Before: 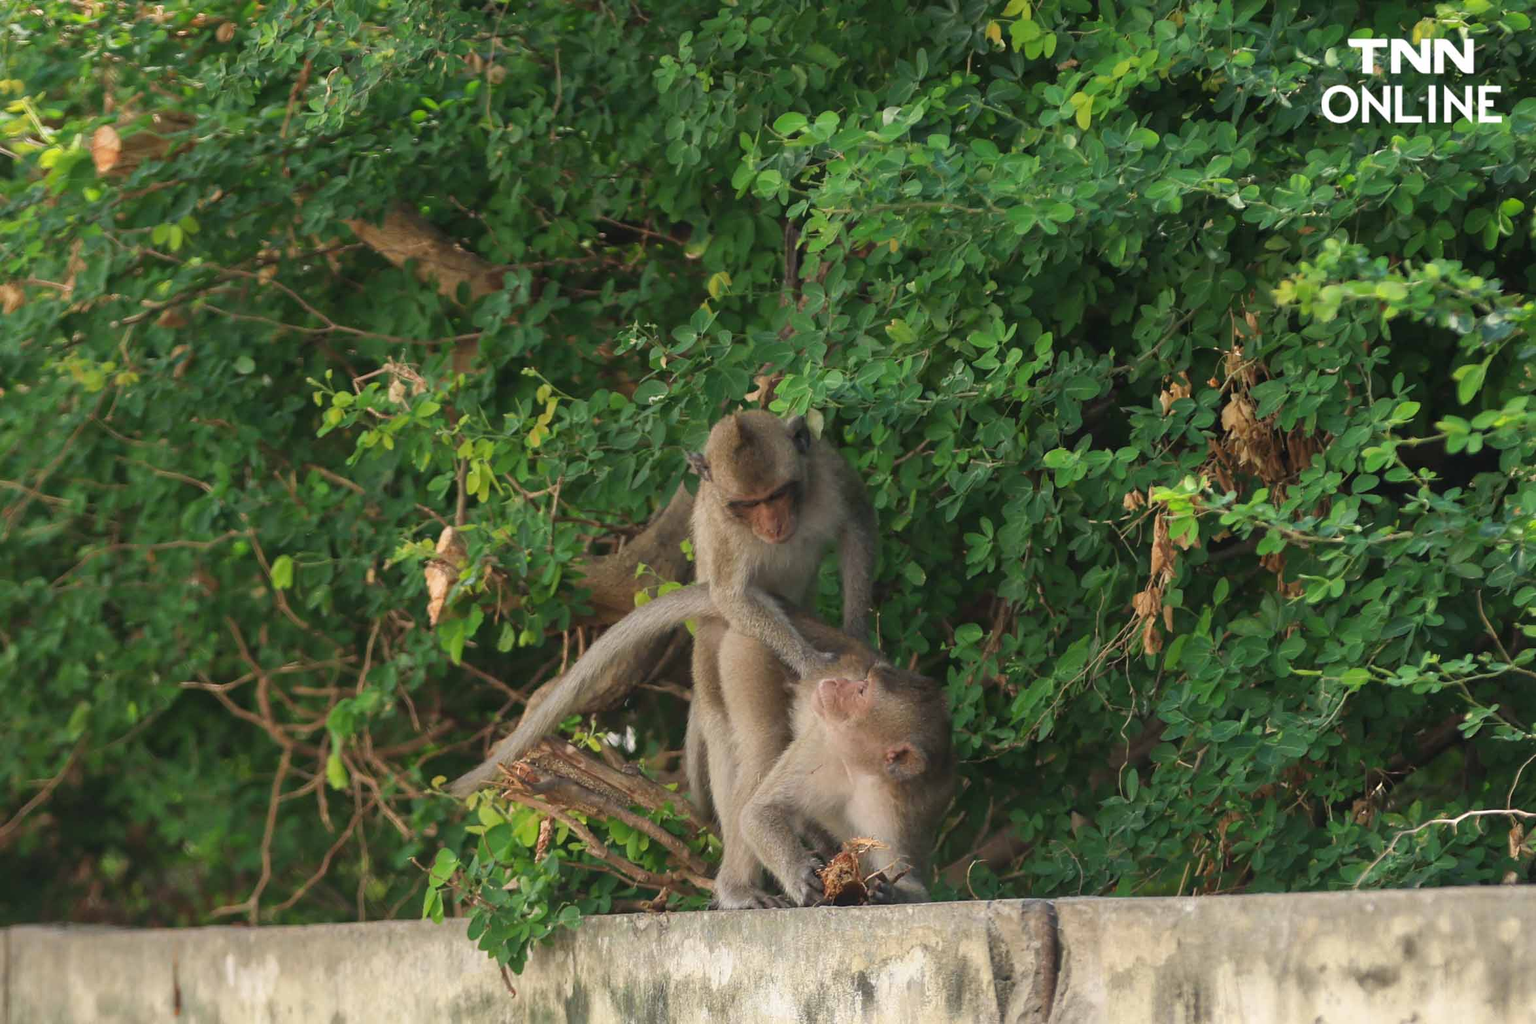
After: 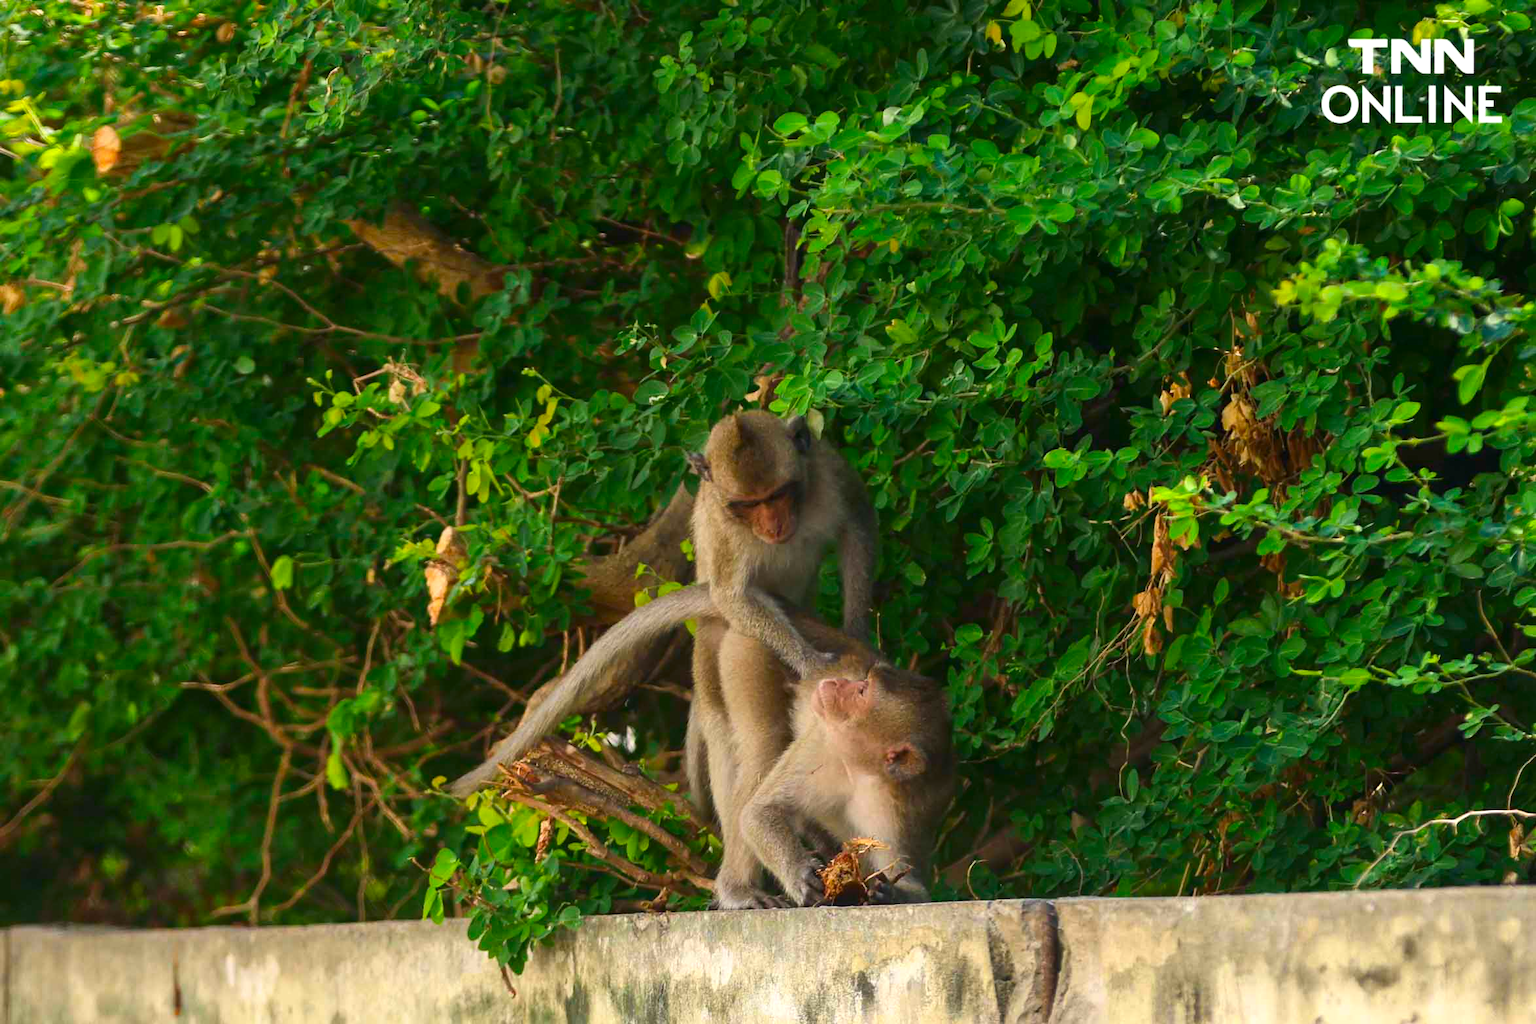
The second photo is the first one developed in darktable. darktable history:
contrast brightness saturation: contrast 0.13, brightness -0.057, saturation 0.156
color balance rgb: highlights gain › luminance 14.673%, perceptual saturation grading › global saturation -0.137%, global vibrance 50.663%
